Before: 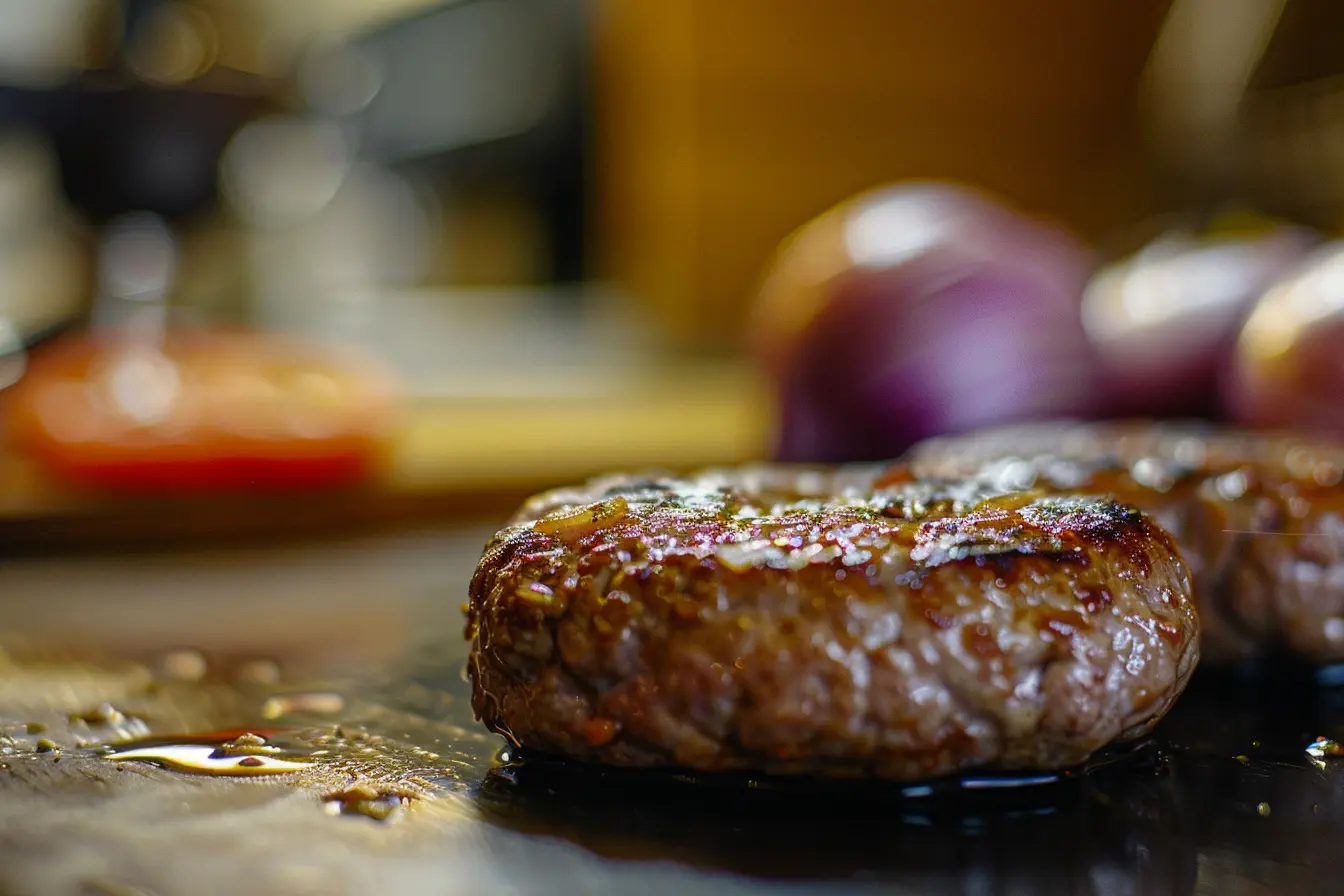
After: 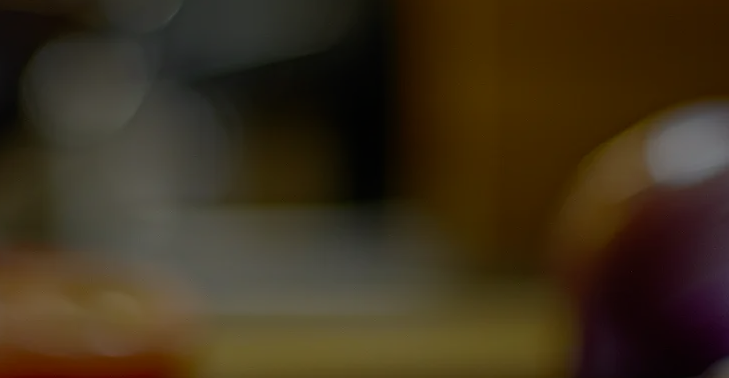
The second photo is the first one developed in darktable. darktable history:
crop: left 14.844%, top 9.253%, right 30.887%, bottom 48.558%
exposure: exposure -2.01 EV, compensate exposure bias true, compensate highlight preservation false
sharpen: radius 1.392, amount 1.244, threshold 0.769
